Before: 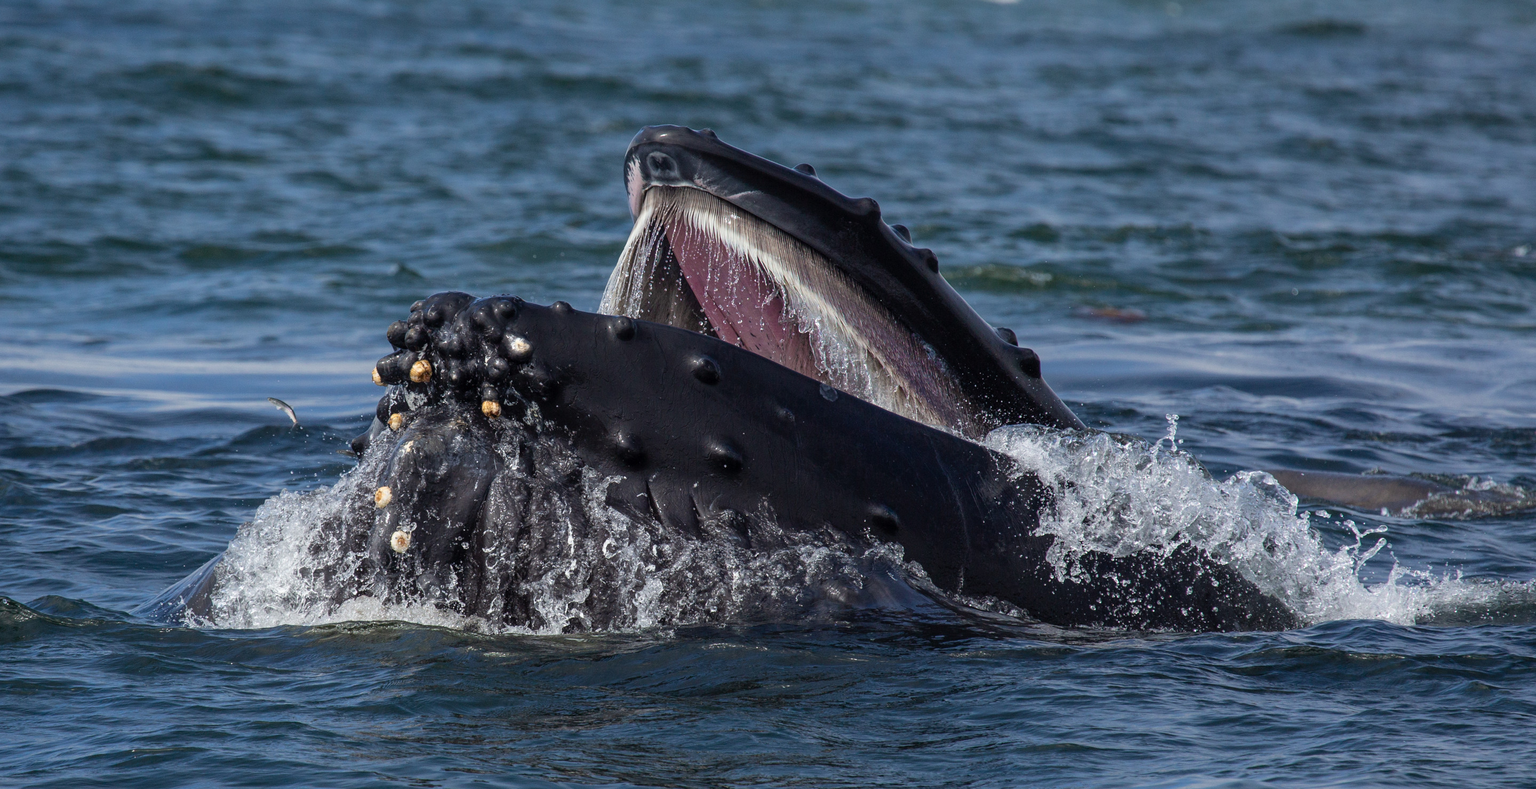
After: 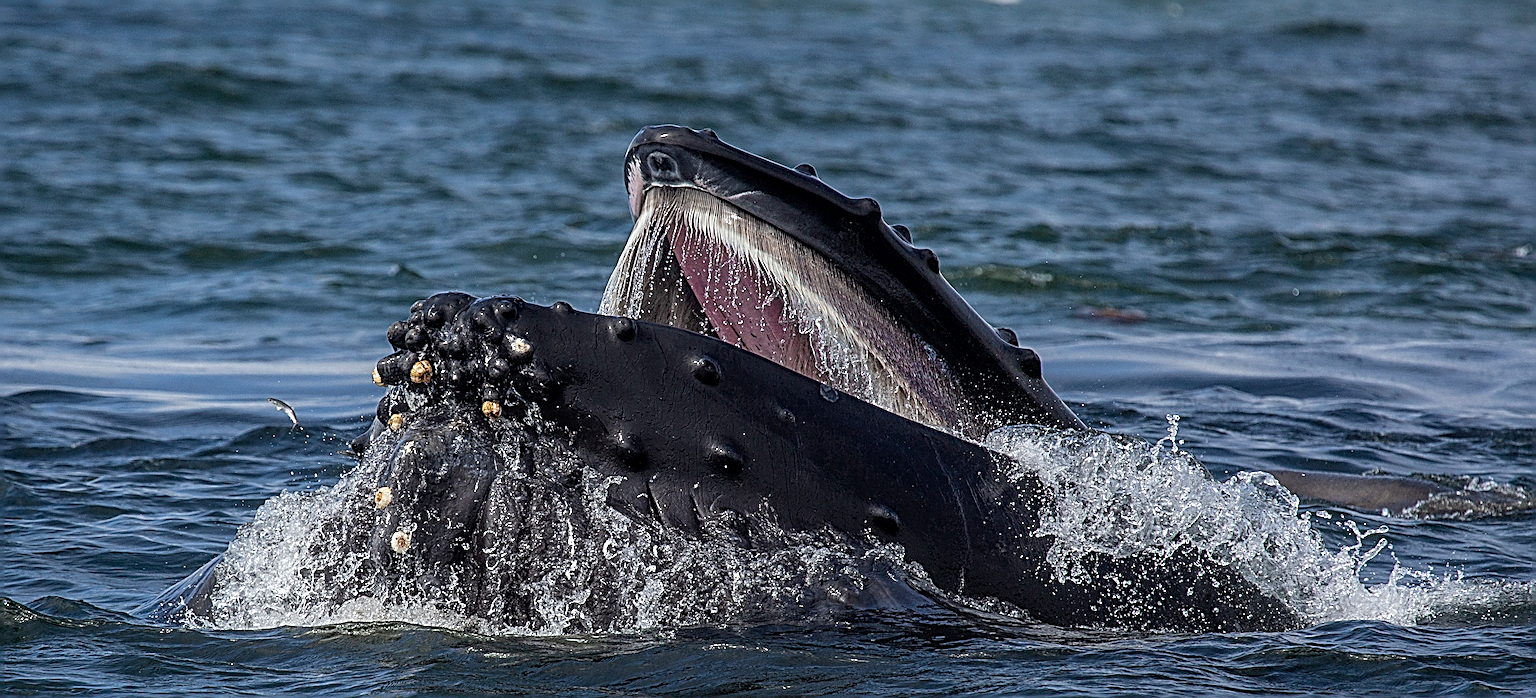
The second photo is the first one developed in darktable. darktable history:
crop and rotate: top 0%, bottom 11.424%
local contrast: on, module defaults
sharpen: radius 3.194, amount 1.732
